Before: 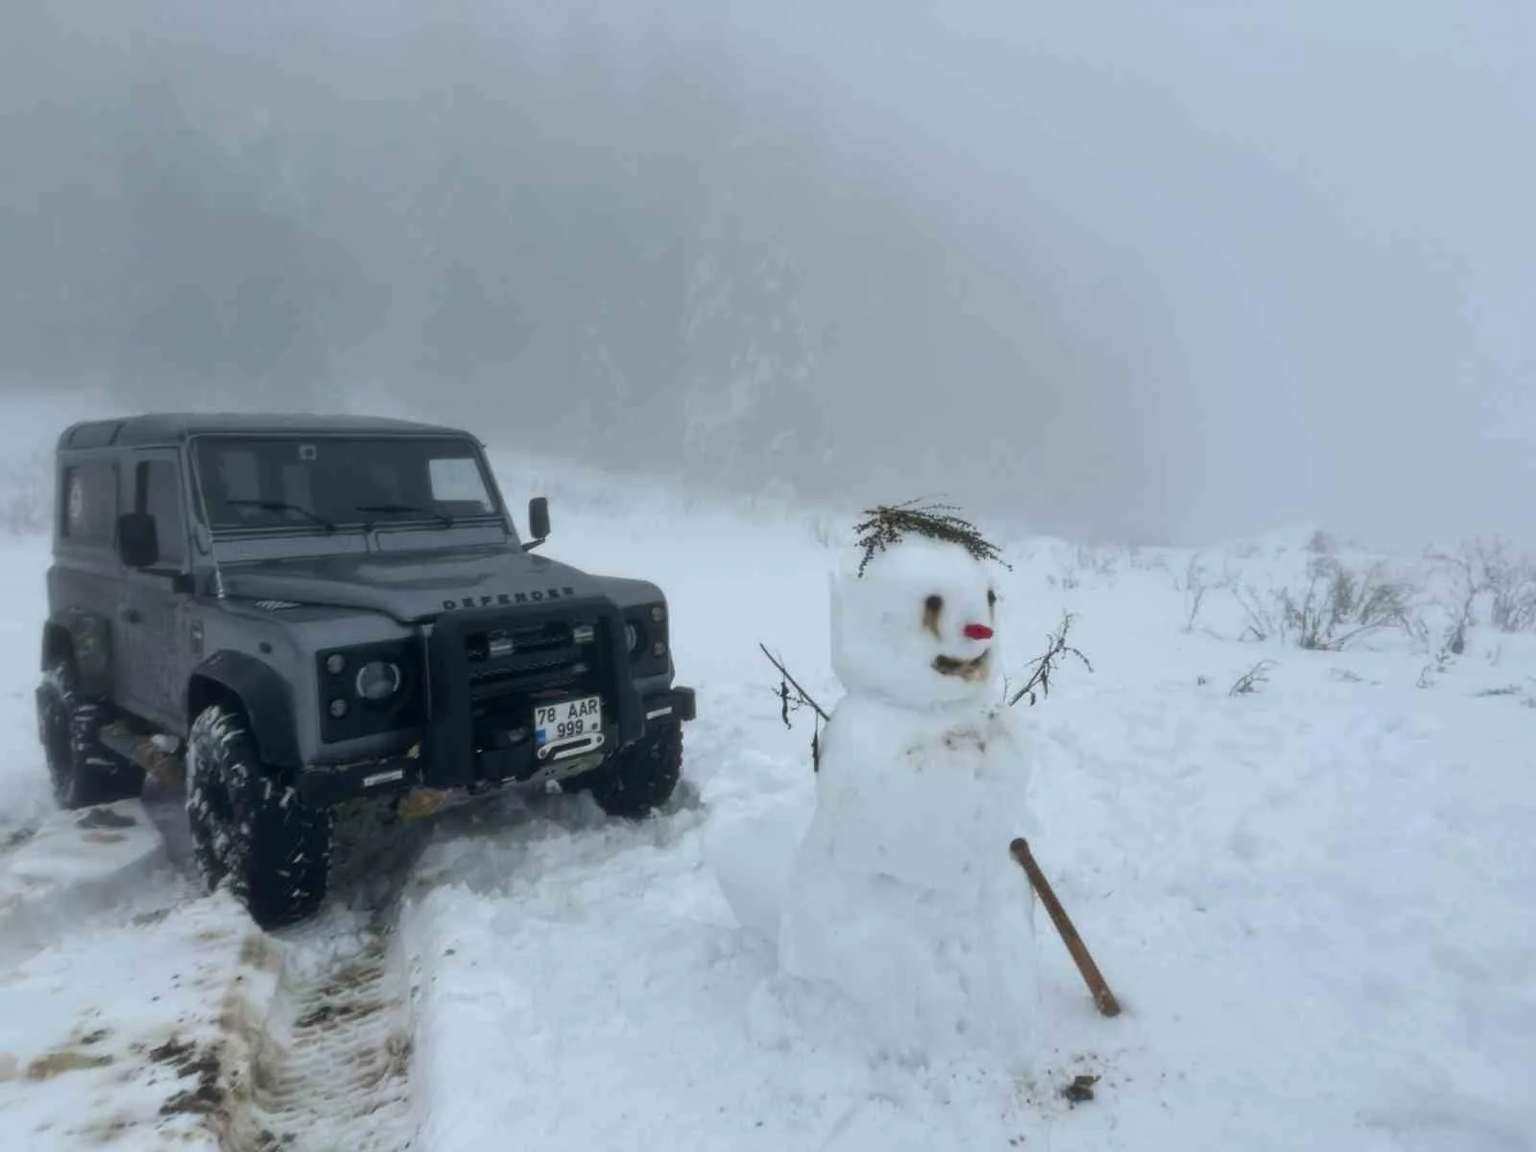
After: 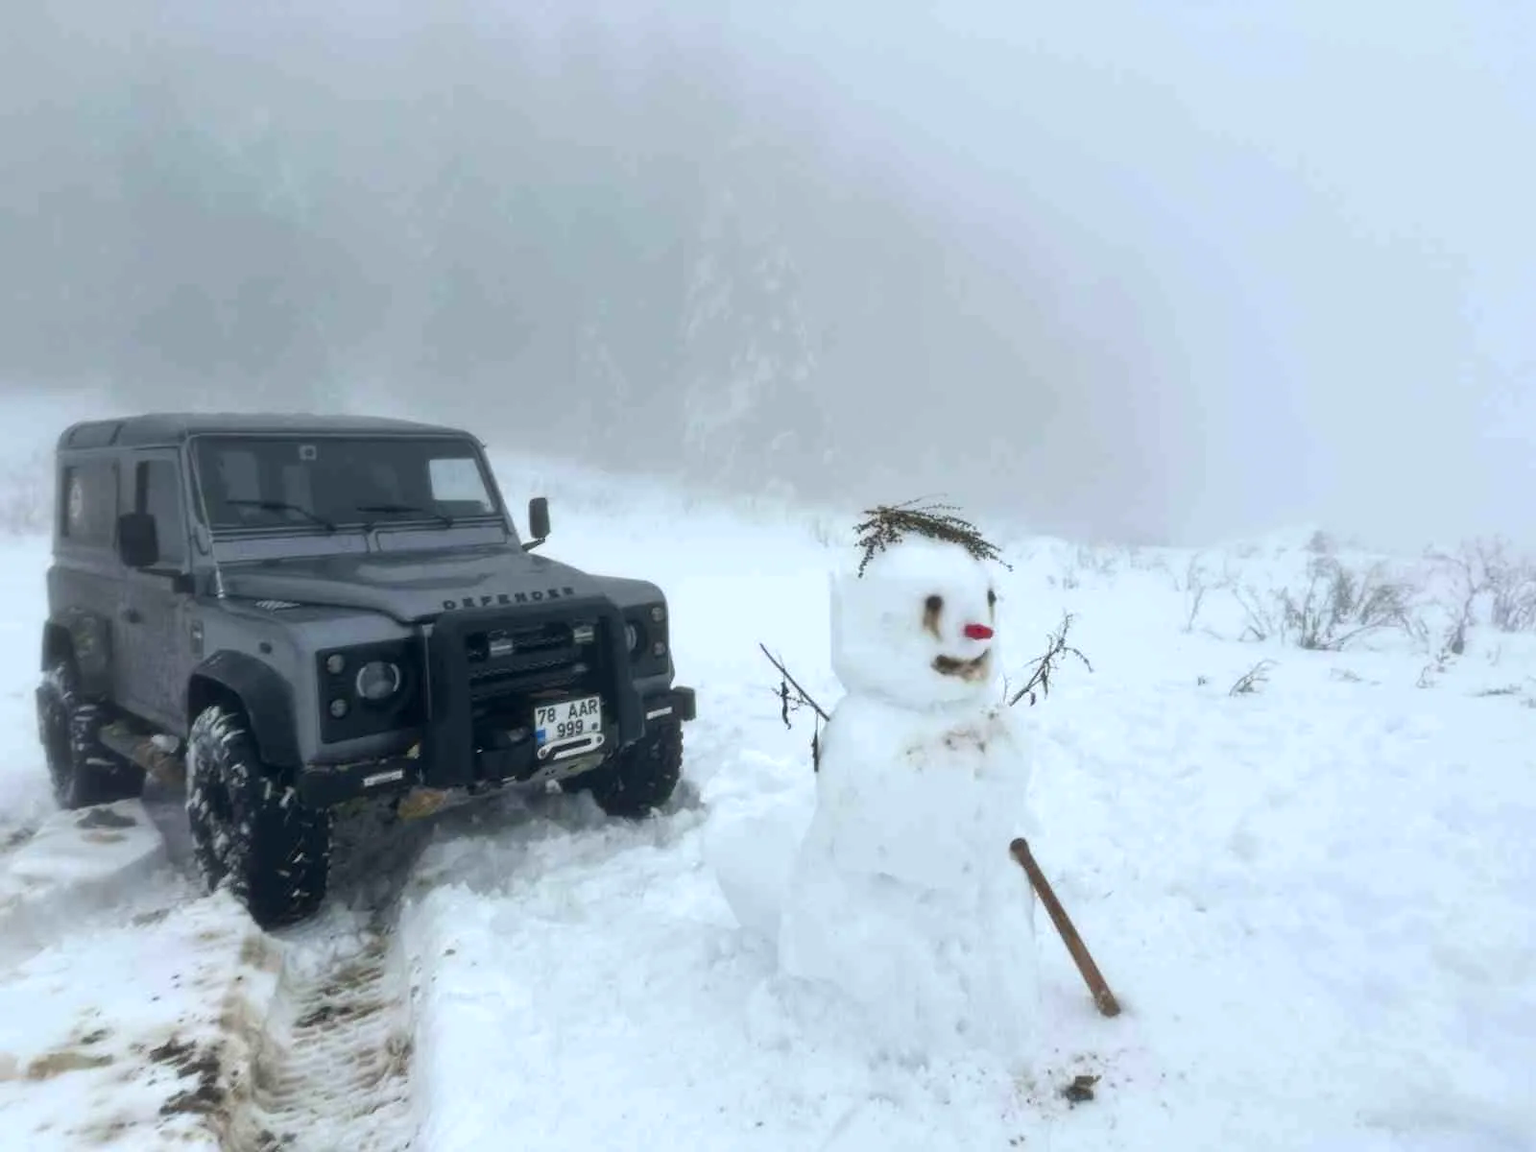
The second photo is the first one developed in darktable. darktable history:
exposure: exposure 0.524 EV, compensate highlight preservation false
